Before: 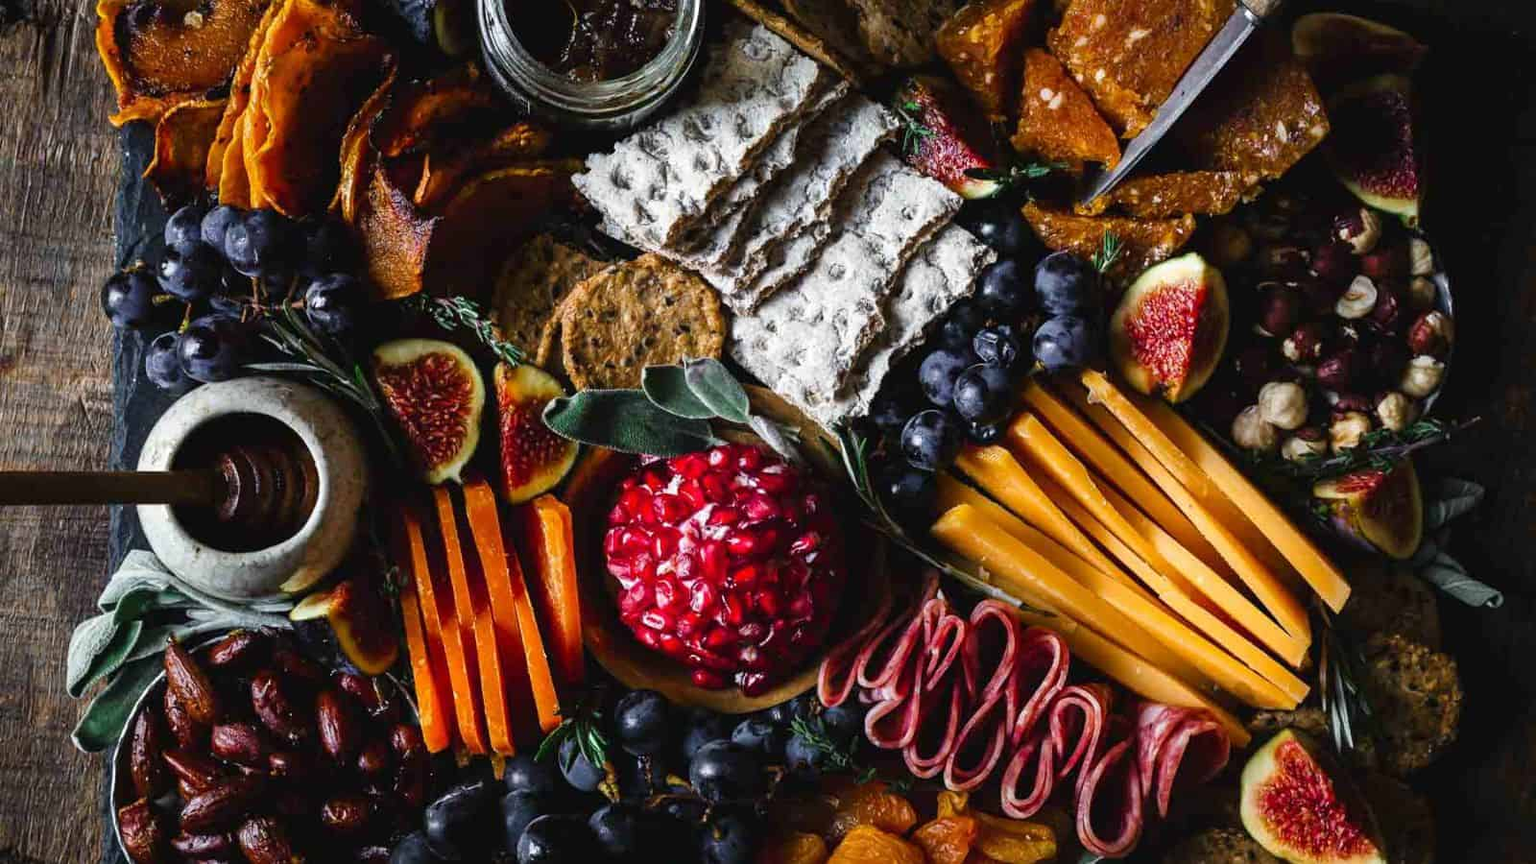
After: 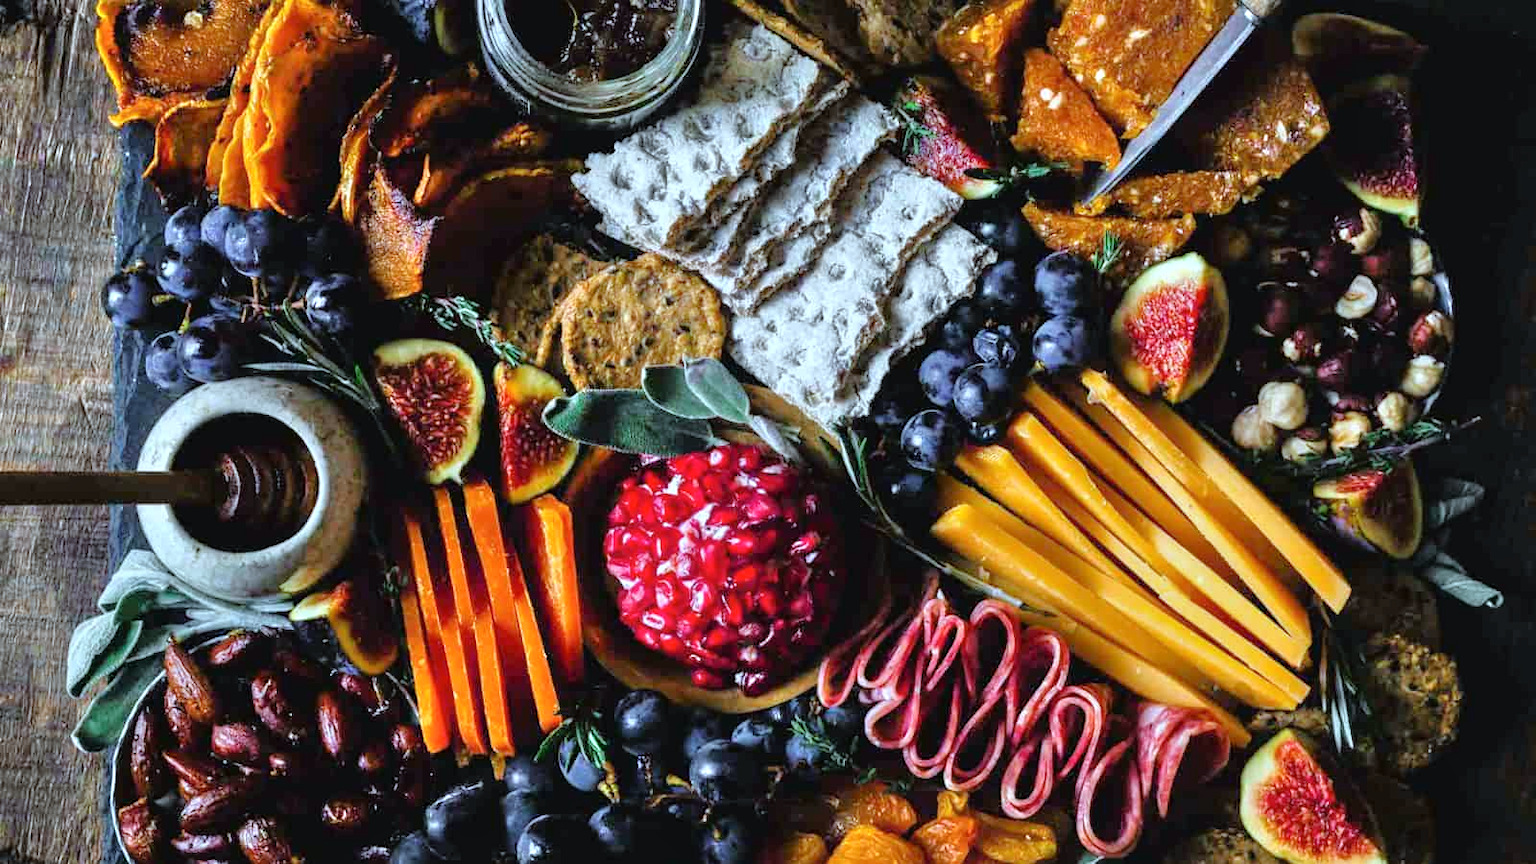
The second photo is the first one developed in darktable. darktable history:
shadows and highlights: shadows 20.55, highlights -20.99, soften with gaussian
tone equalizer: -7 EV 0.15 EV, -6 EV 0.6 EV, -5 EV 1.15 EV, -4 EV 1.33 EV, -3 EV 1.15 EV, -2 EV 0.6 EV, -1 EV 0.15 EV, mask exposure compensation -0.5 EV
color calibration: illuminant Planckian (black body), x 0.351, y 0.352, temperature 4794.27 K
white balance: red 0.924, blue 1.095
